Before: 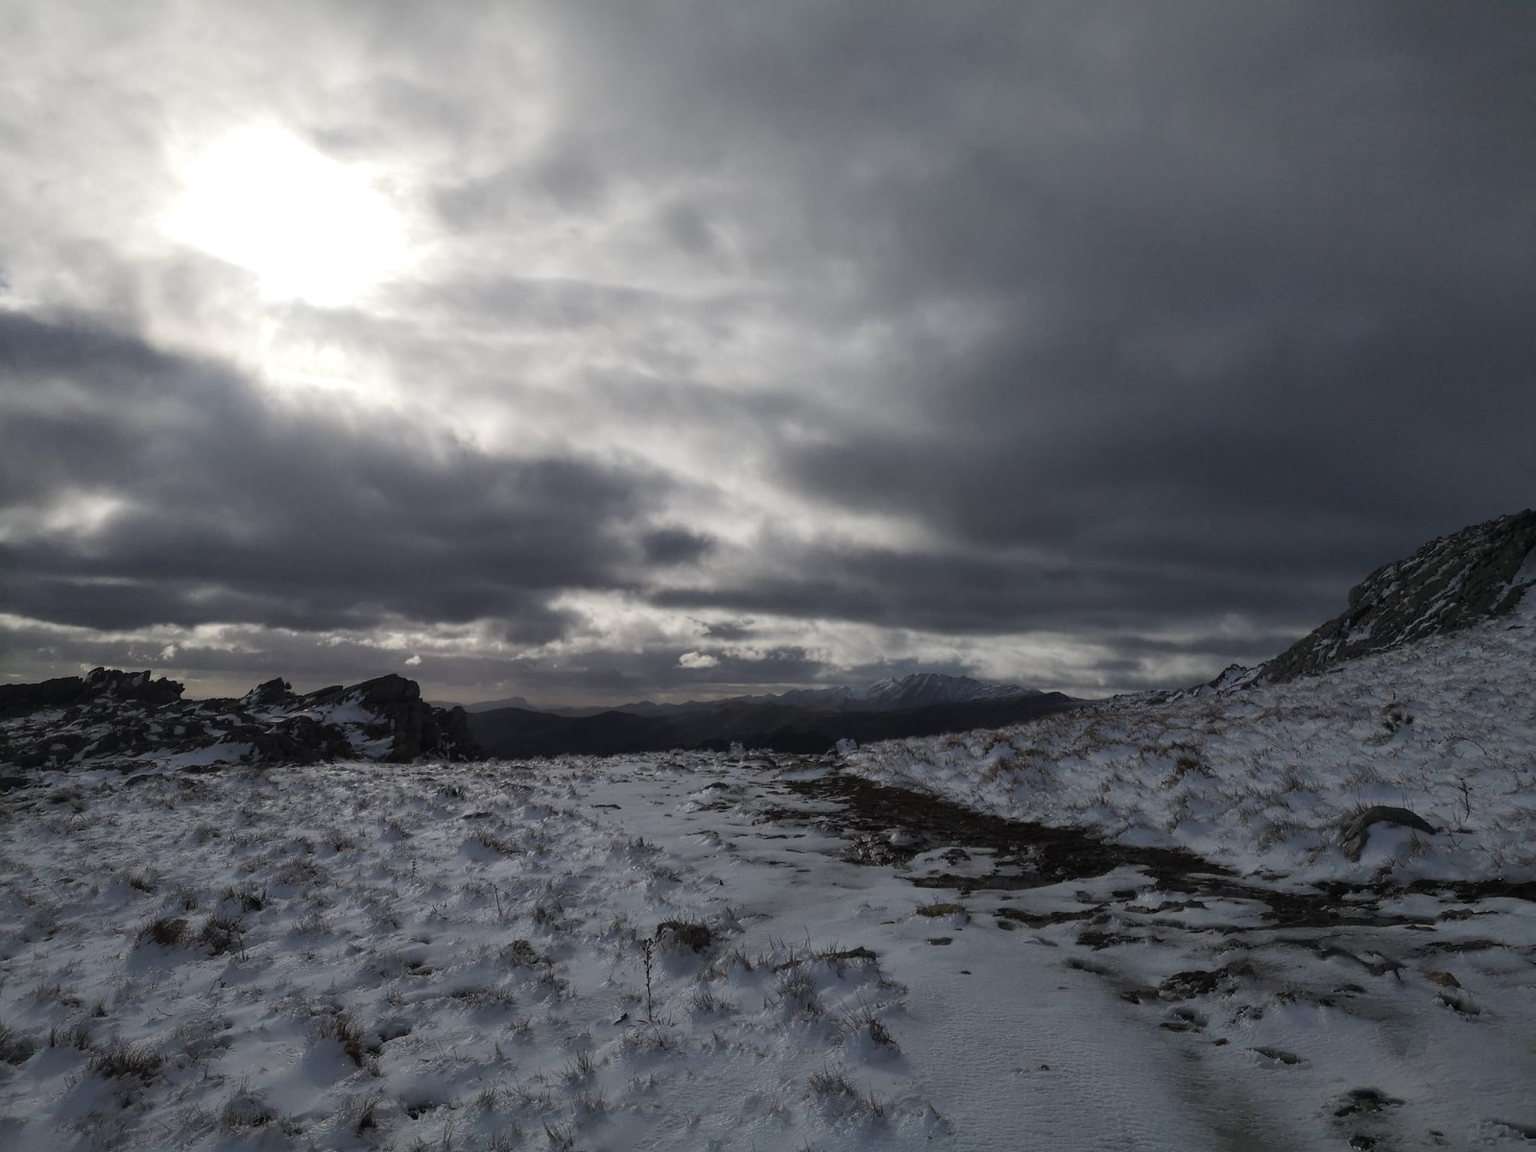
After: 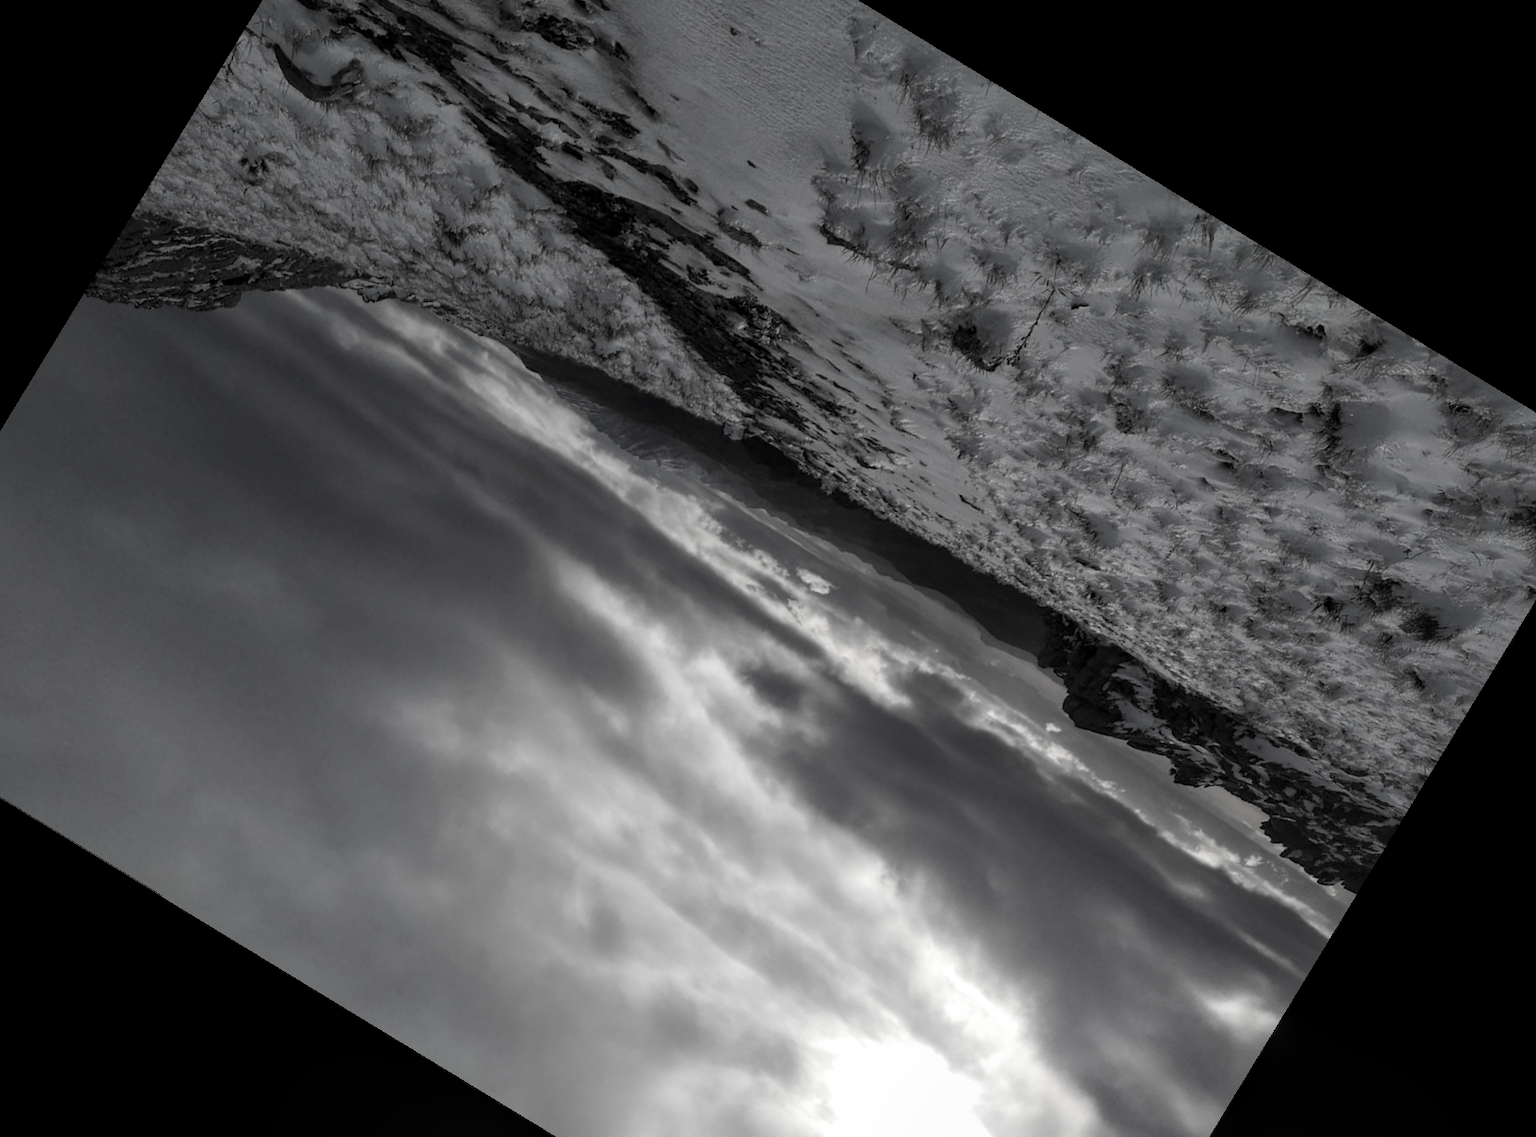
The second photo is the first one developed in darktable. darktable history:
crop and rotate: angle 148.68°, left 9.111%, top 15.603%, right 4.588%, bottom 17.041%
color correction: saturation 0.2
rotate and perspective: rotation 0.215°, lens shift (vertical) -0.139, crop left 0.069, crop right 0.939, crop top 0.002, crop bottom 0.996
local contrast: on, module defaults
